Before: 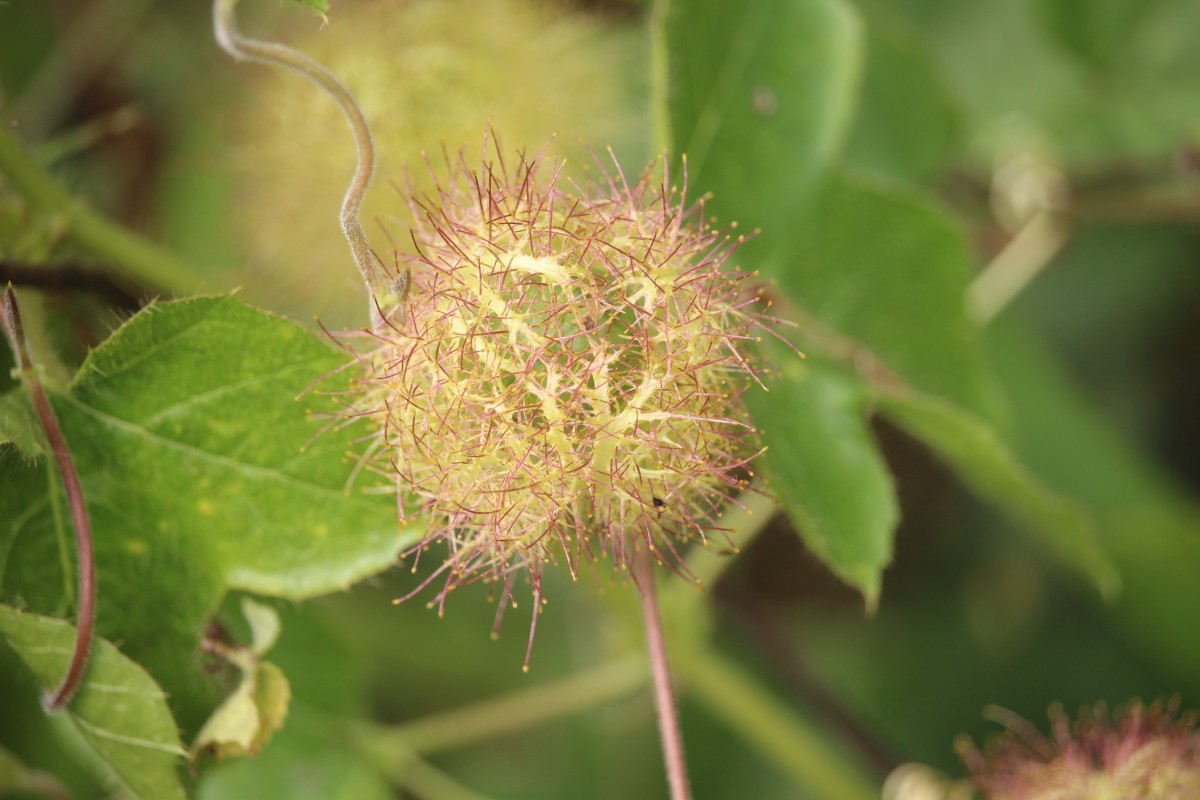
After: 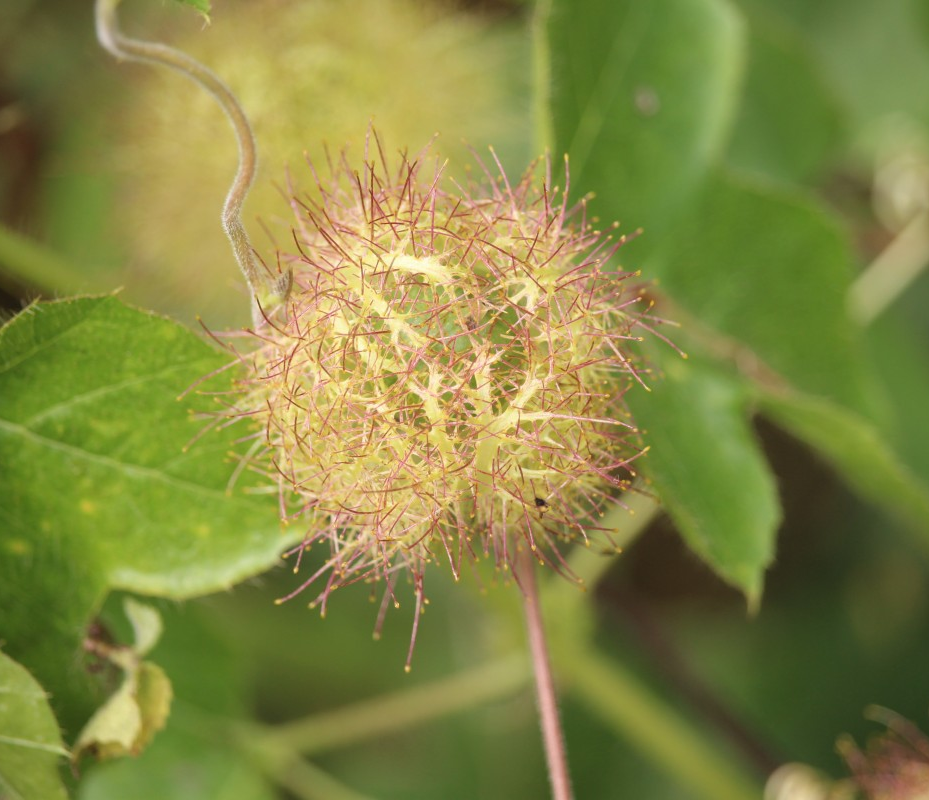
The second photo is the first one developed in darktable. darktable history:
crop: left 9.902%, right 12.609%
